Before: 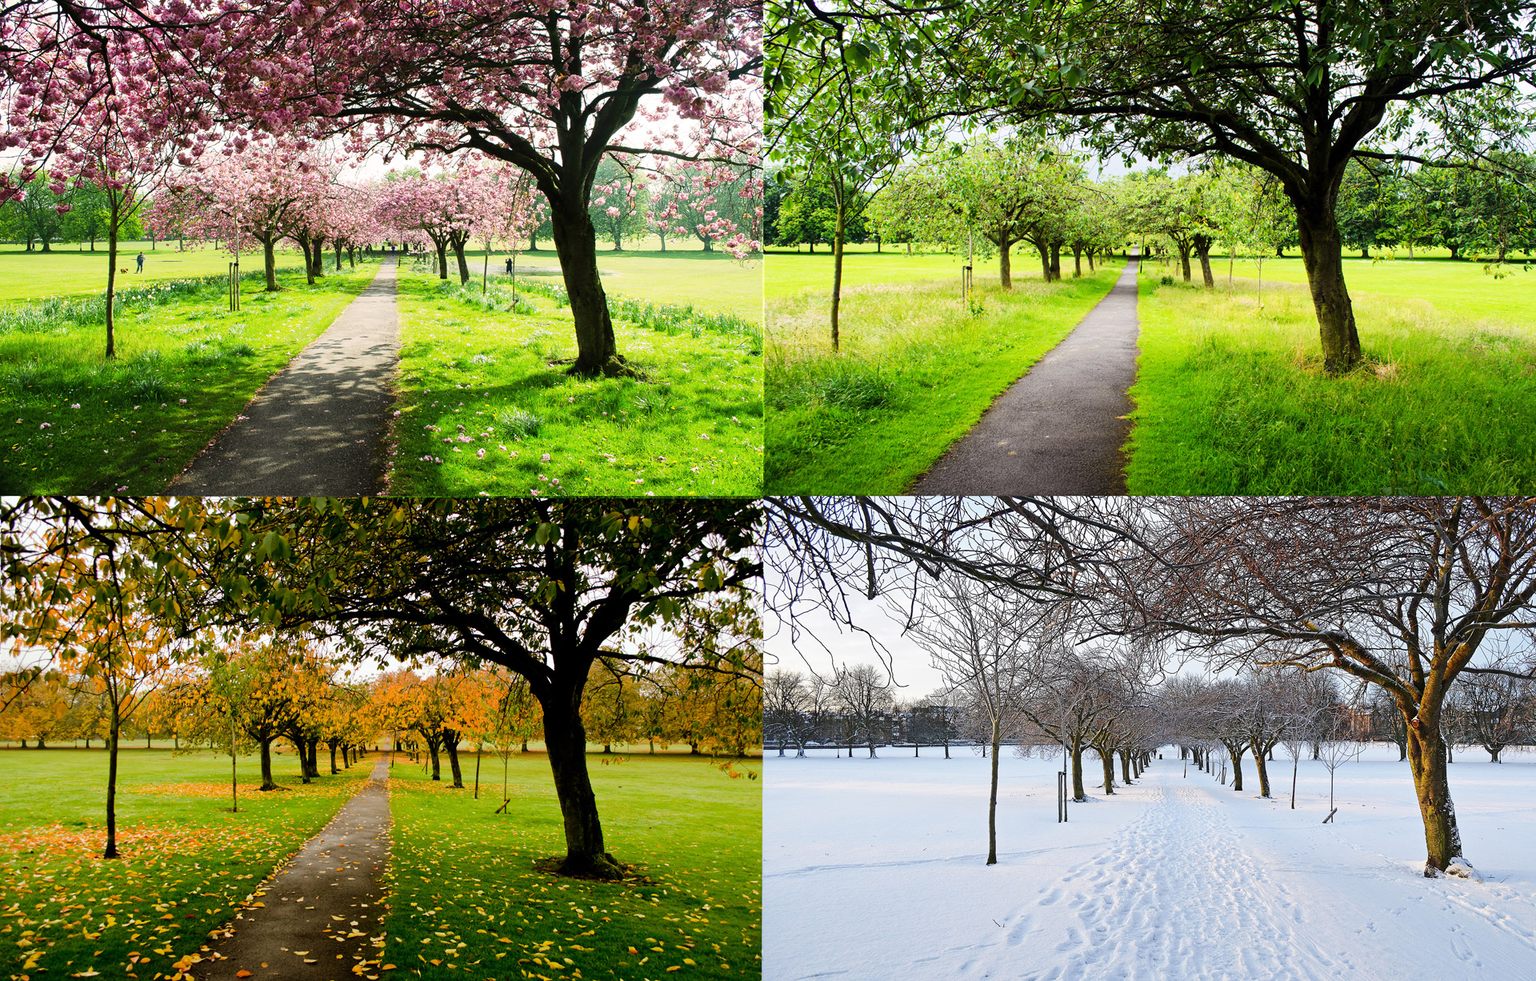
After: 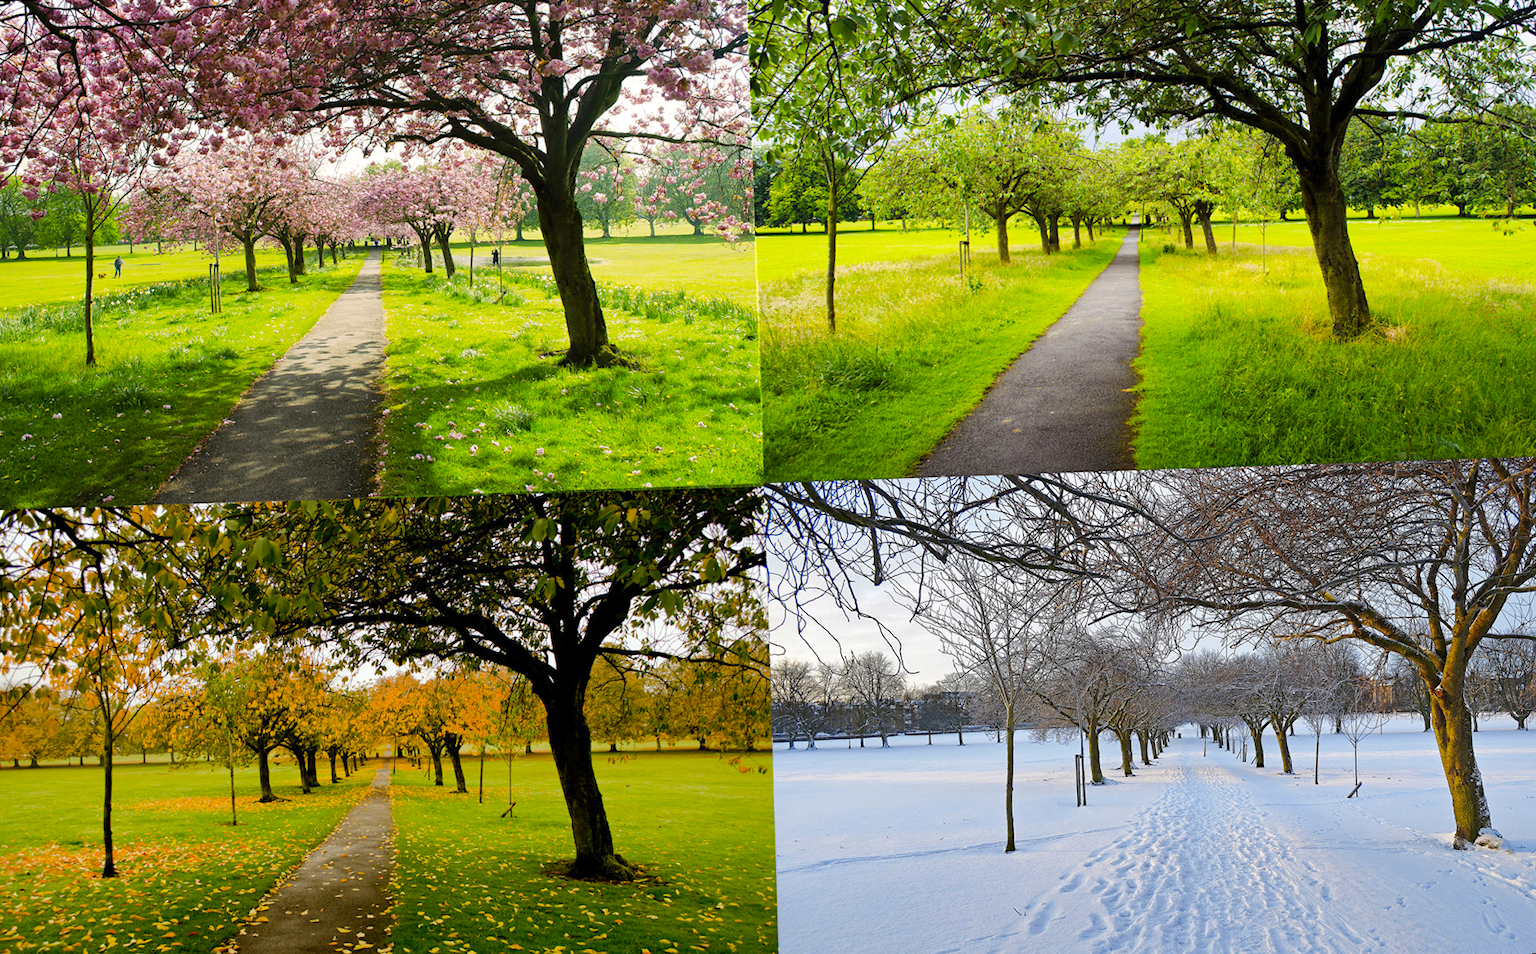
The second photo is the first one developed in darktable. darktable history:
rotate and perspective: rotation -2°, crop left 0.022, crop right 0.978, crop top 0.049, crop bottom 0.951
haze removal: compatibility mode true, adaptive false
shadows and highlights: on, module defaults
color contrast: green-magenta contrast 0.85, blue-yellow contrast 1.25, unbound 0
